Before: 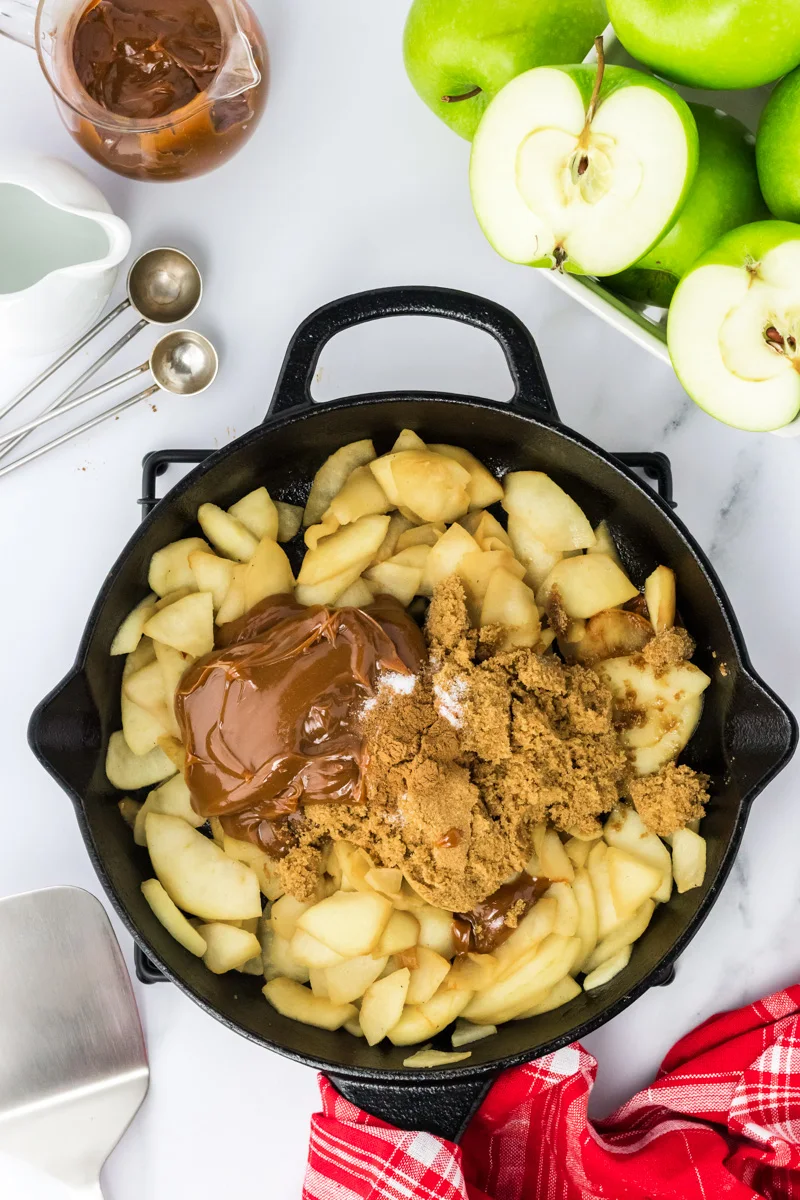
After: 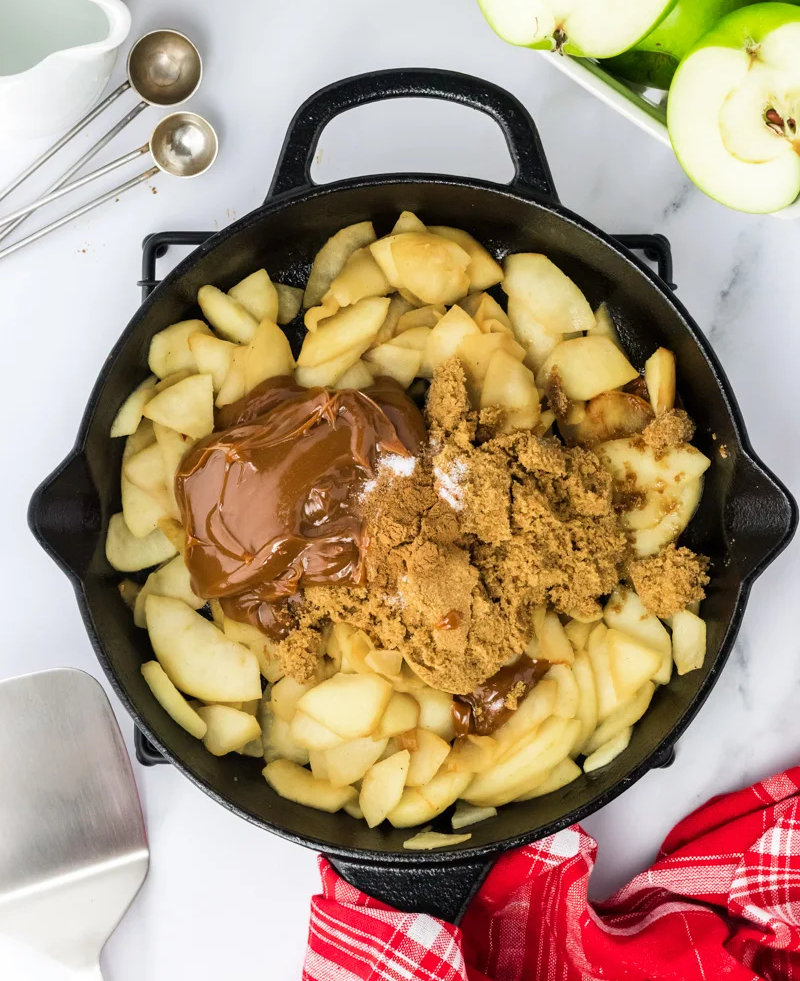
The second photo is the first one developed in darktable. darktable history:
crop and rotate: top 18.199%
